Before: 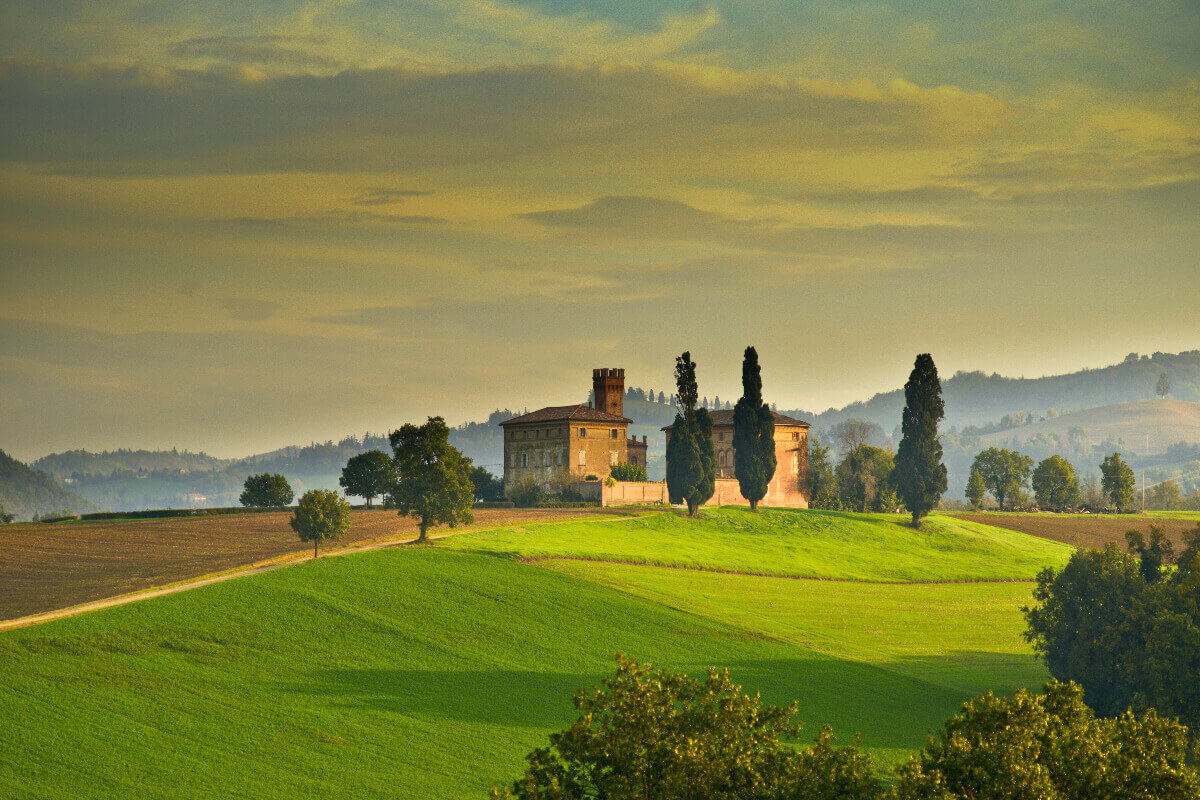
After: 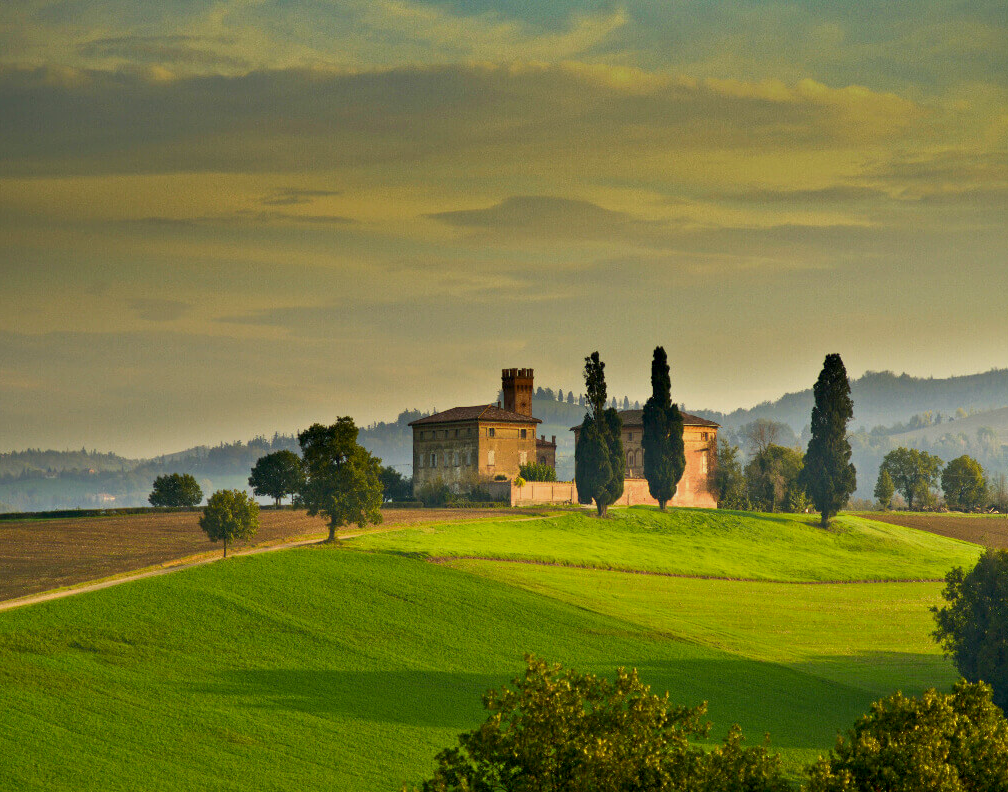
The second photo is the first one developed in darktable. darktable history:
crop: left 7.598%, right 7.873%
exposure: black level correction 0.006, exposure -0.226 EV, compensate highlight preservation false
